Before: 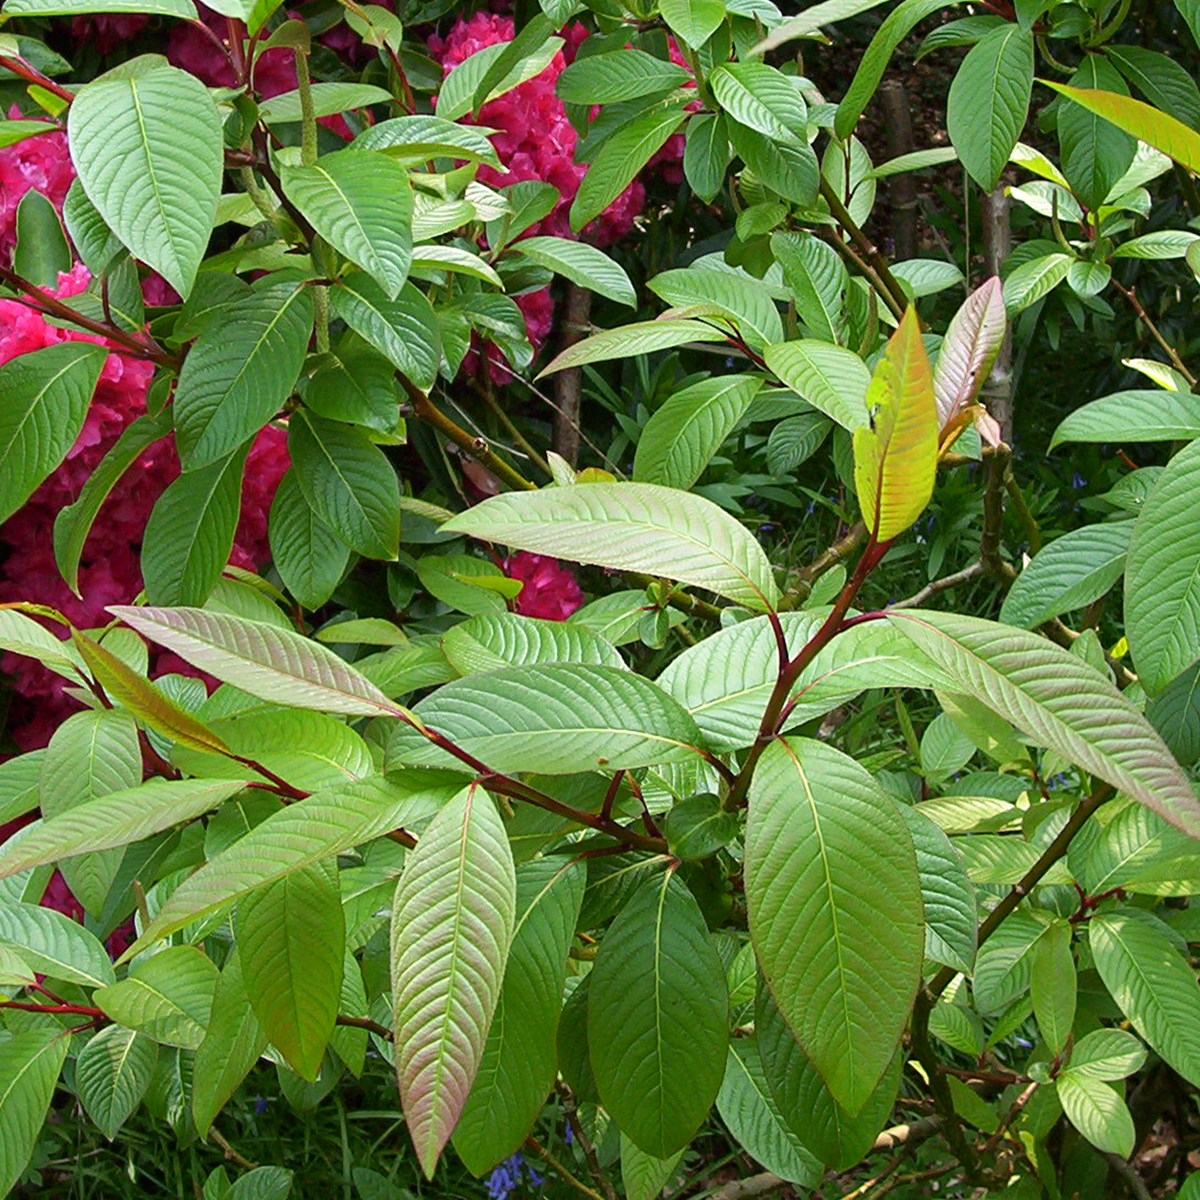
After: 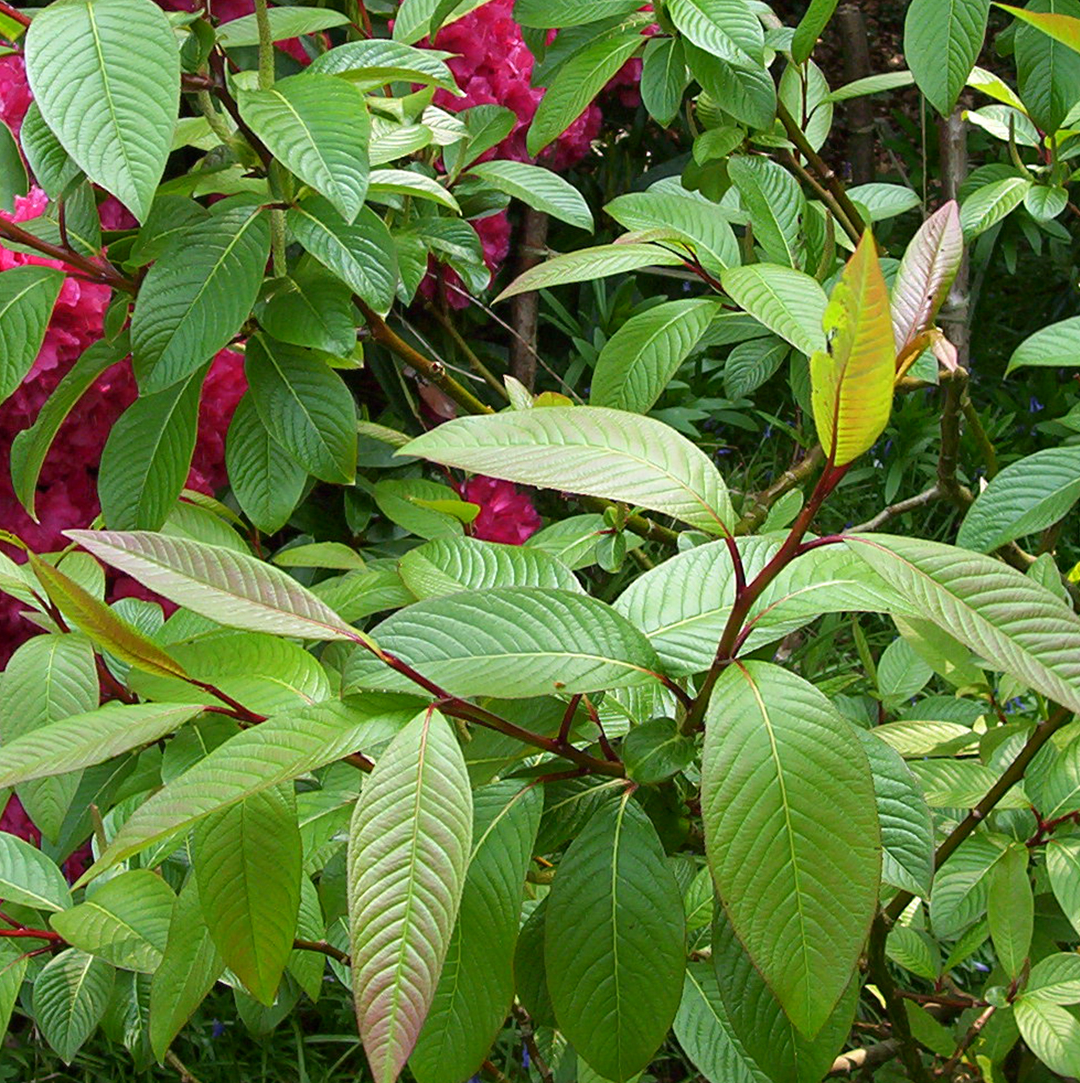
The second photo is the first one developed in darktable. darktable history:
crop: left 3.621%, top 6.4%, right 6.309%, bottom 3.321%
